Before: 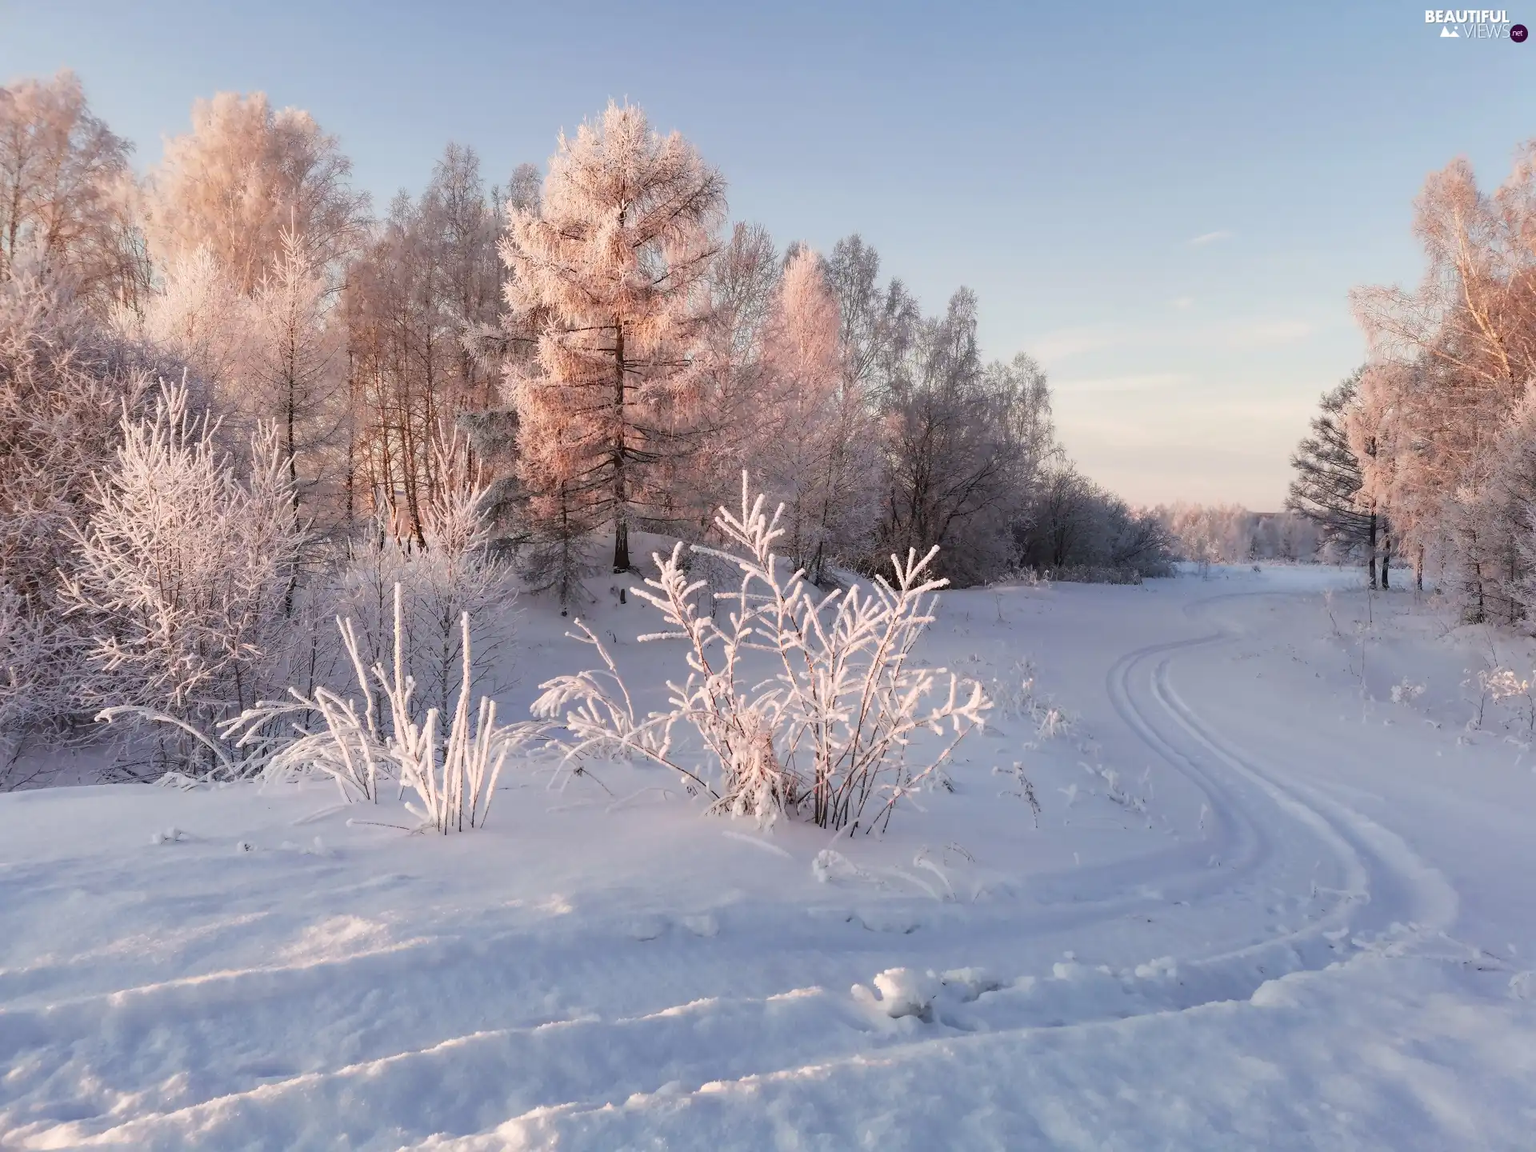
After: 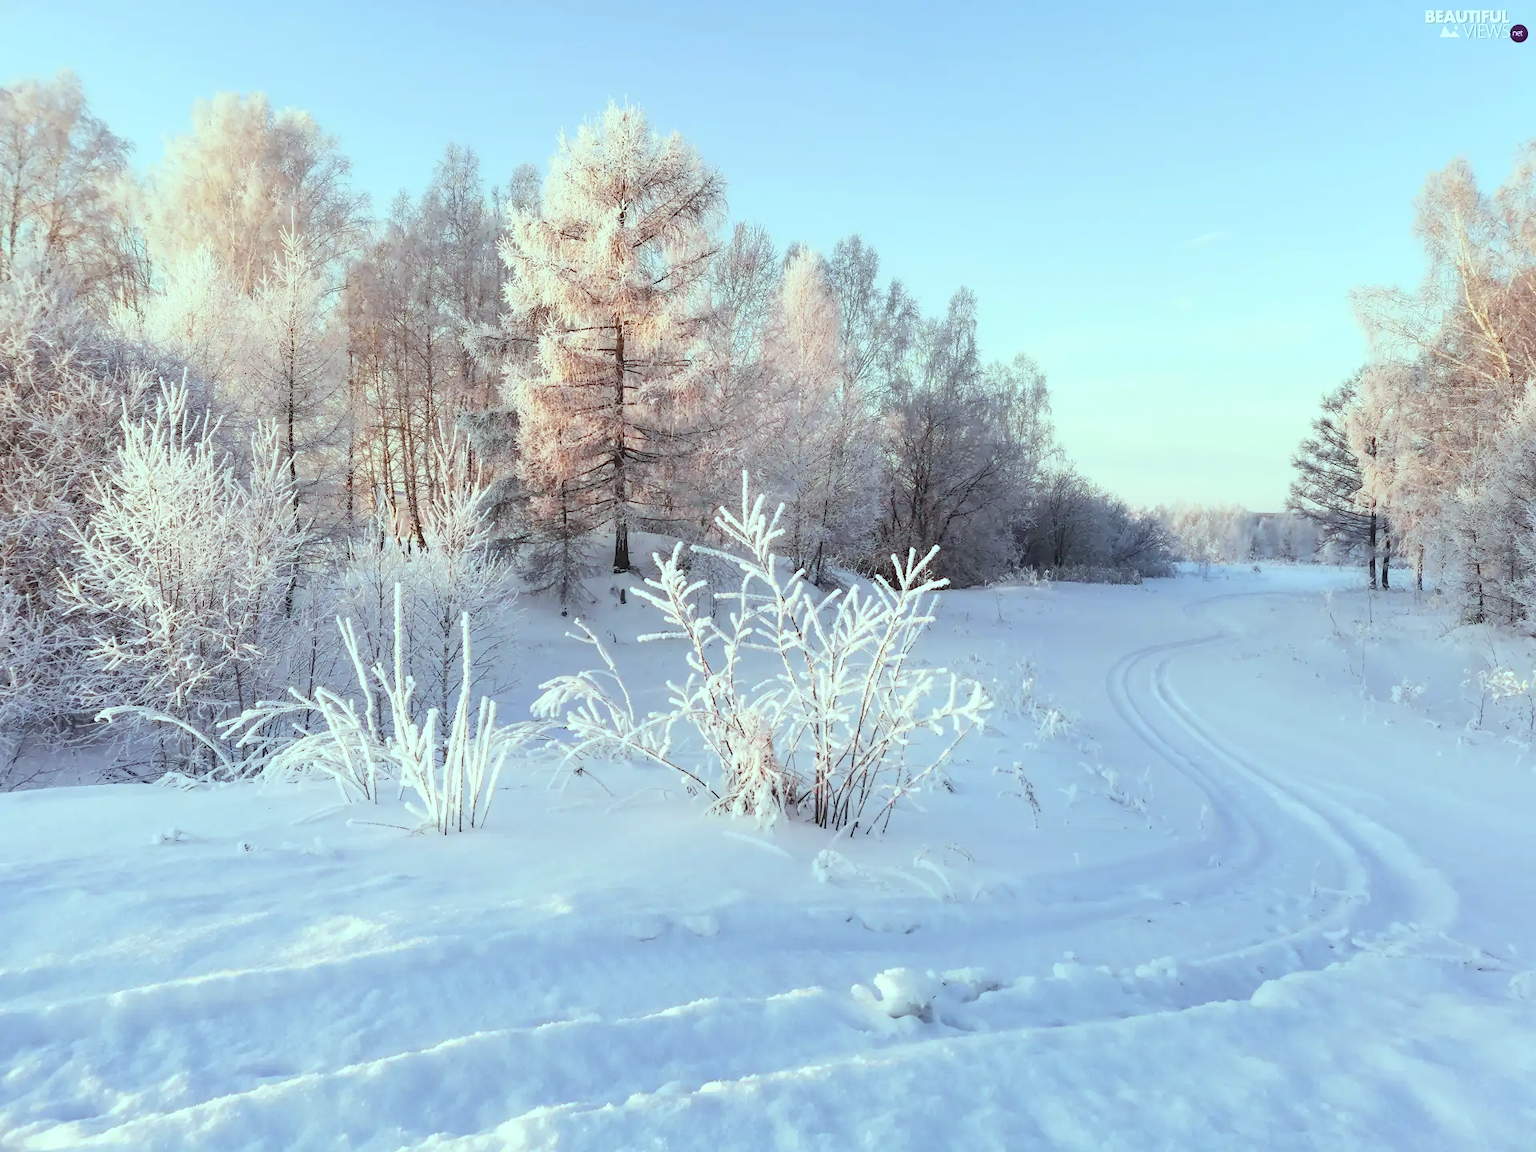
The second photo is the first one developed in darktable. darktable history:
contrast brightness saturation: contrast 0.14, brightness 0.21
color balance: mode lift, gamma, gain (sRGB), lift [0.997, 0.979, 1.021, 1.011], gamma [1, 1.084, 0.916, 0.998], gain [1, 0.87, 1.13, 1.101], contrast 4.55%, contrast fulcrum 38.24%, output saturation 104.09%
